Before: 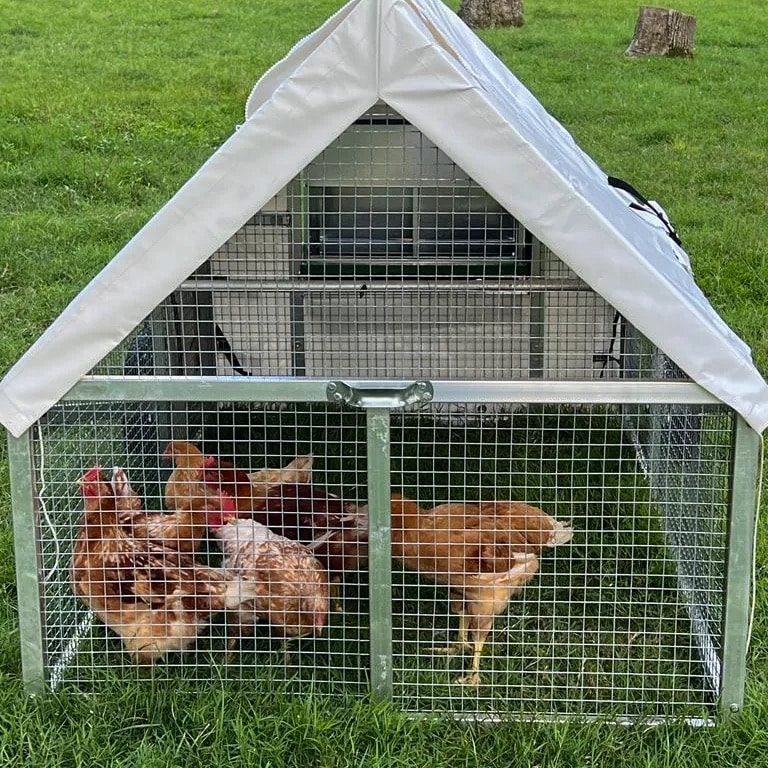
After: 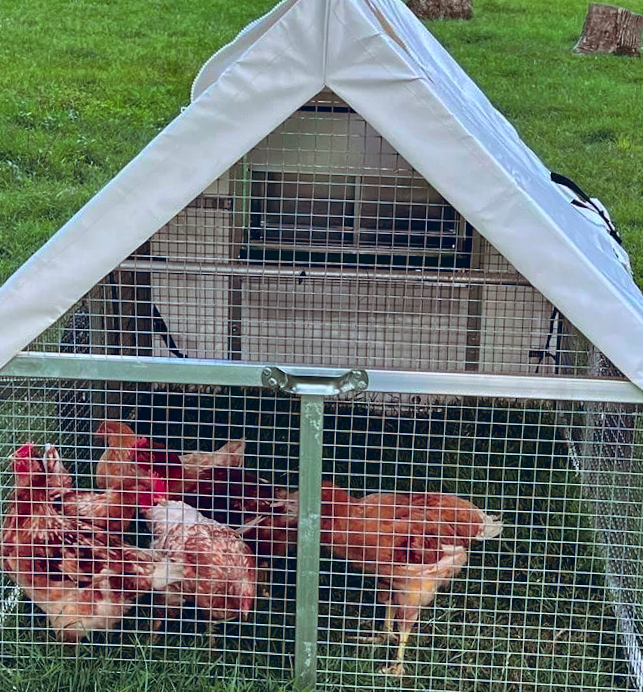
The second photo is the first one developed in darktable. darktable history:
white balance: red 0.967, blue 1.049
rotate and perspective: rotation 2.17°, automatic cropping off
color balance rgb: shadows lift › chroma 9.92%, shadows lift › hue 45.12°, power › luminance 3.26%, power › hue 231.93°, global offset › luminance 0.4%, global offset › chroma 0.21%, global offset › hue 255.02°
crop: left 9.929%, top 3.475%, right 9.188%, bottom 9.529%
tone curve: curves: ch0 [(0, 0) (0.059, 0.027) (0.162, 0.125) (0.304, 0.279) (0.547, 0.532) (0.828, 0.815) (1, 0.983)]; ch1 [(0, 0) (0.23, 0.166) (0.34, 0.308) (0.371, 0.337) (0.429, 0.411) (0.477, 0.462) (0.499, 0.498) (0.529, 0.537) (0.559, 0.582) (0.743, 0.798) (1, 1)]; ch2 [(0, 0) (0.431, 0.414) (0.498, 0.503) (0.524, 0.528) (0.568, 0.546) (0.6, 0.597) (0.634, 0.645) (0.728, 0.742) (1, 1)], color space Lab, independent channels, preserve colors none
shadows and highlights: shadows 20.91, highlights -82.73, soften with gaussian
